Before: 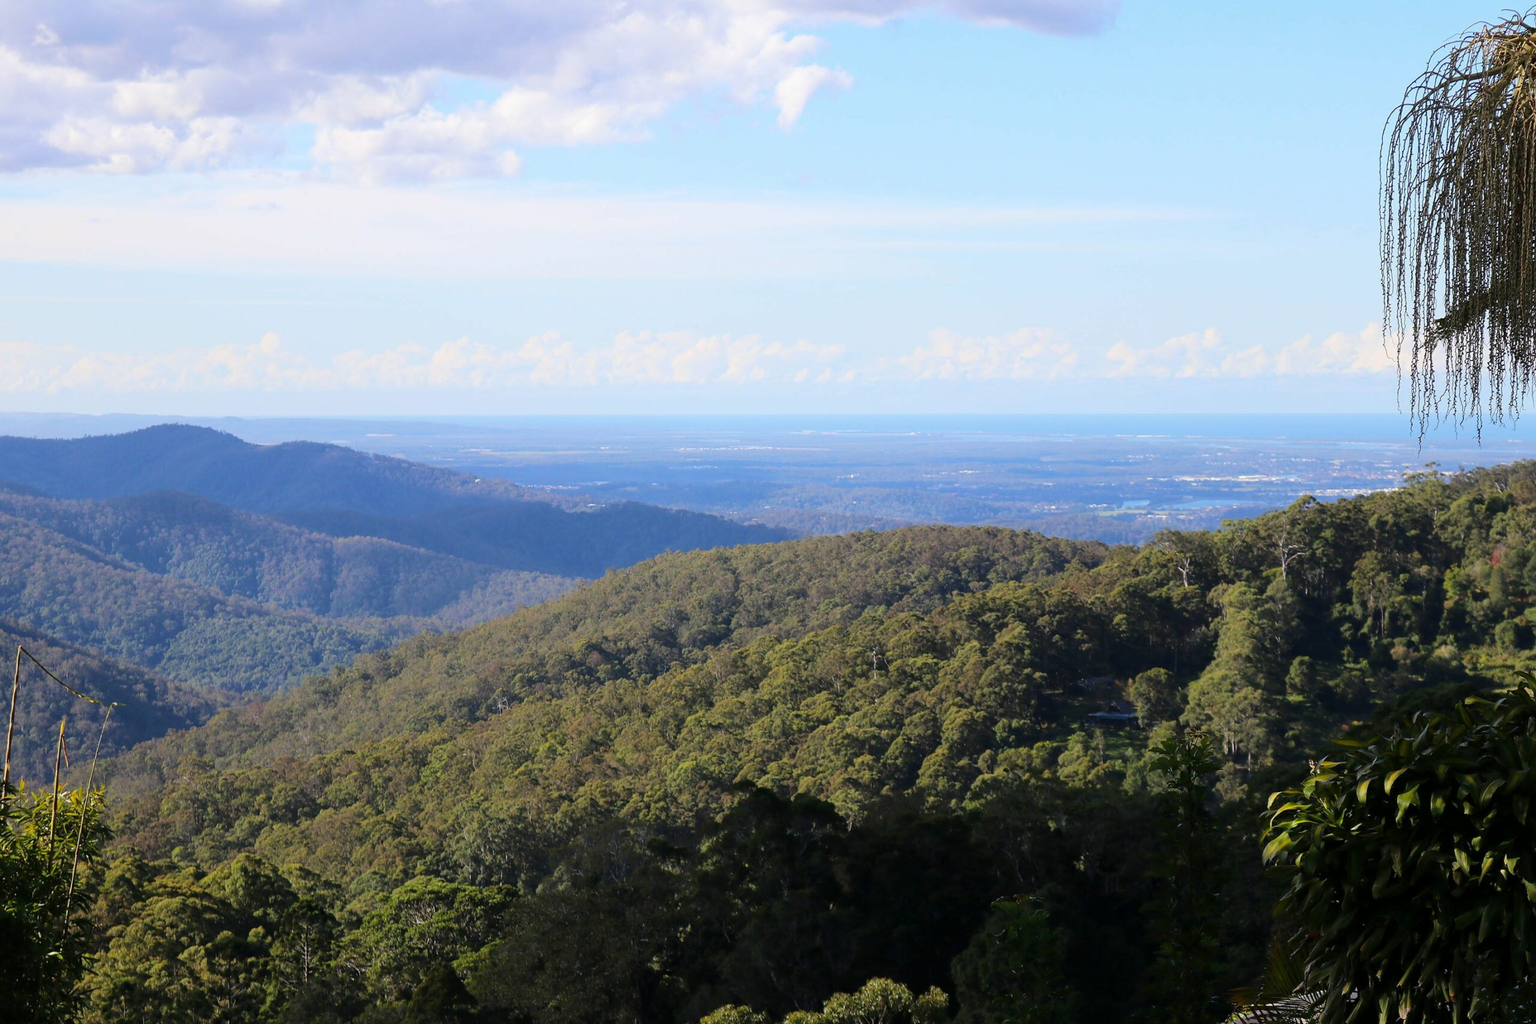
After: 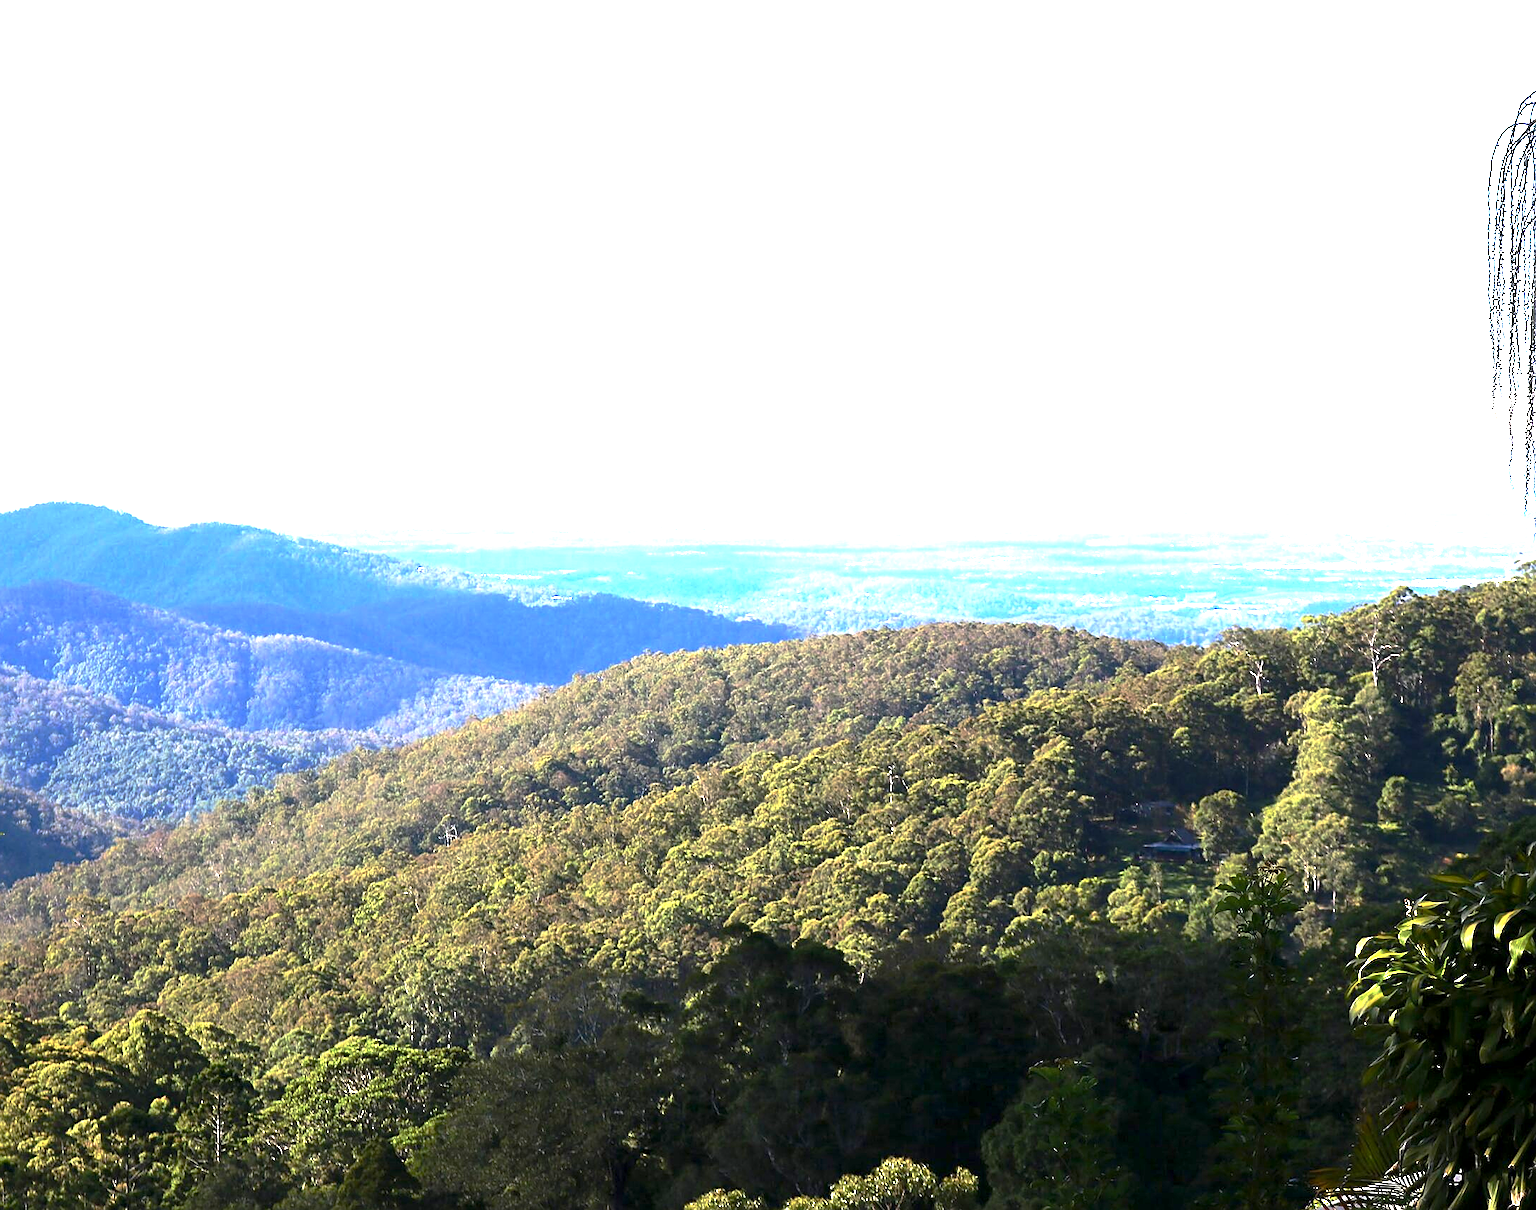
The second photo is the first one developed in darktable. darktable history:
crop: left 7.953%, right 7.494%
base curve: curves: ch0 [(0, 0) (0.595, 0.418) (1, 1)], preserve colors none
local contrast: highlights 102%, shadows 98%, detail 119%, midtone range 0.2
color balance rgb: linear chroma grading › global chroma 8.742%, perceptual saturation grading › global saturation 0.868%, perceptual saturation grading › highlights -31.371%, perceptual saturation grading › mid-tones 5.187%, perceptual saturation grading › shadows 18.931%, global vibrance 14.878%
exposure: black level correction 0, exposure 1.745 EV, compensate highlight preservation false
sharpen: on, module defaults
